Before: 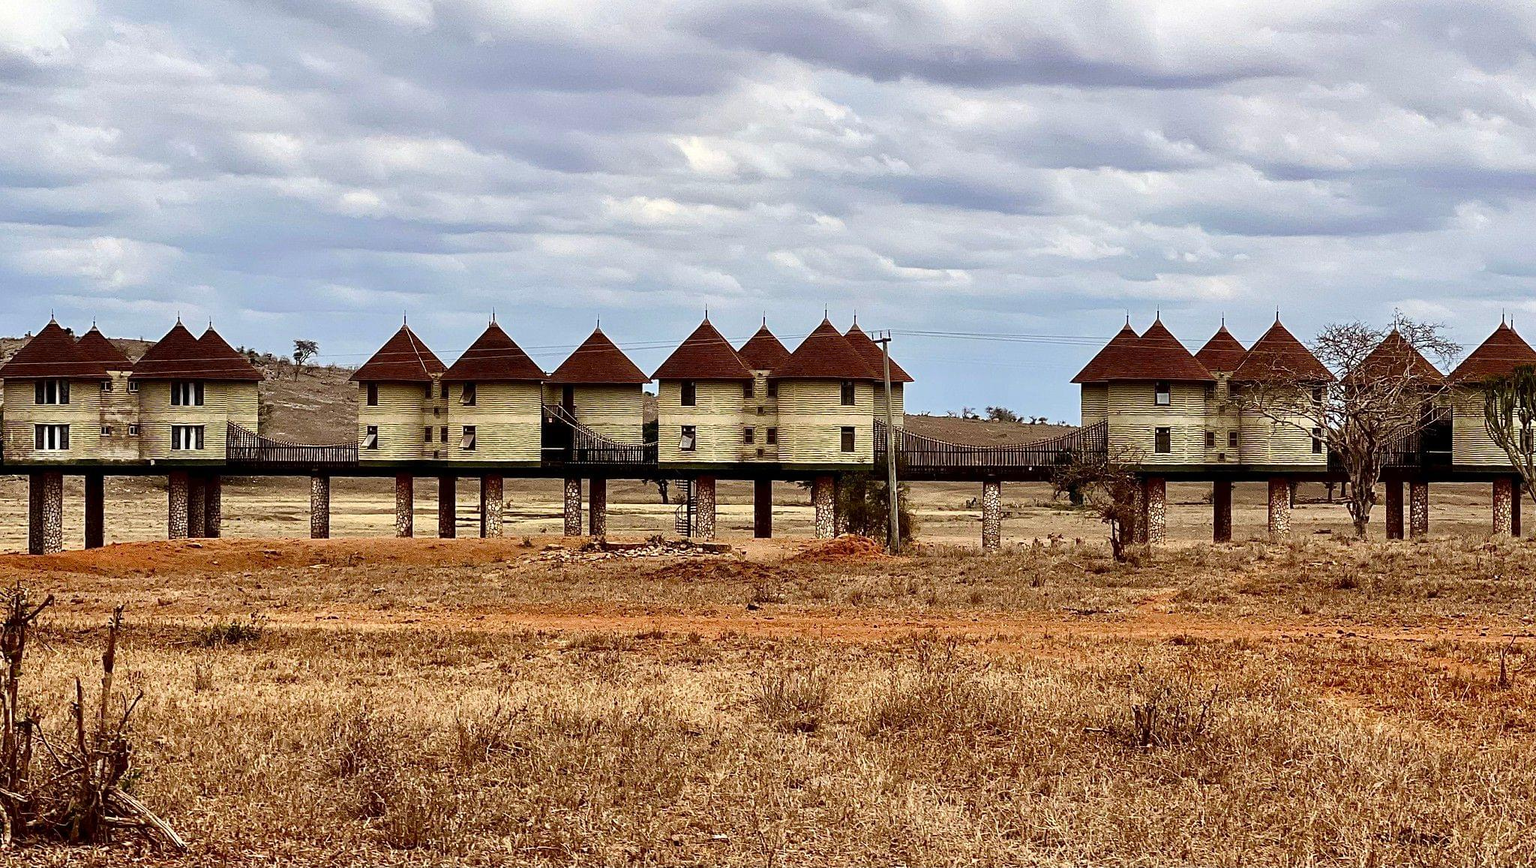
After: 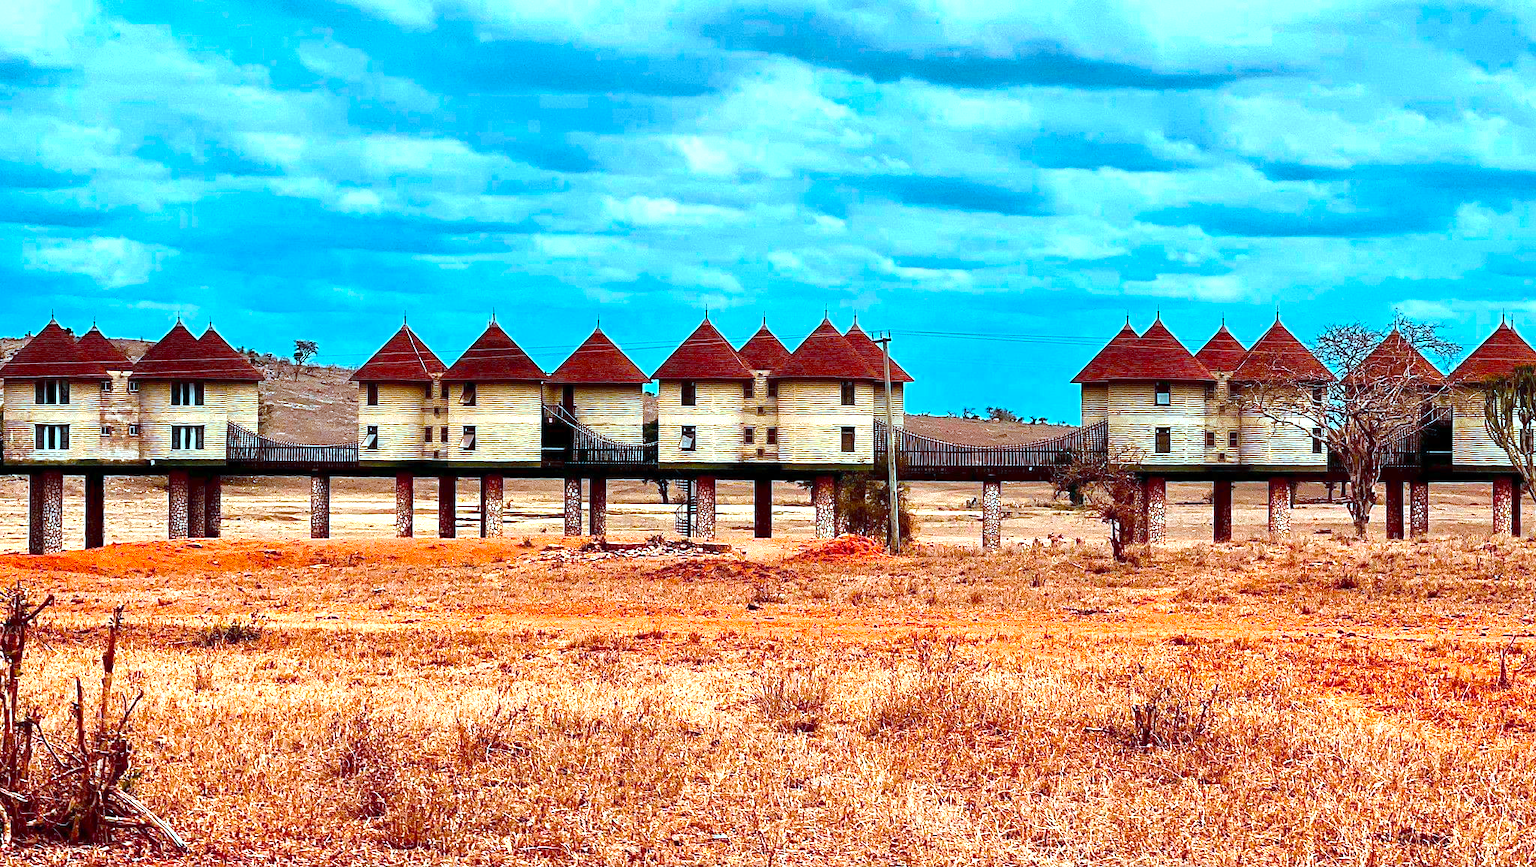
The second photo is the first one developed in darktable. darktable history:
color calibration: output R [1.422, -0.35, -0.252, 0], output G [-0.238, 1.259, -0.084, 0], output B [-0.081, -0.196, 1.58, 0], output brightness [0.49, 0.671, -0.57, 0], x 0.357, y 0.368, temperature 4735.16 K
